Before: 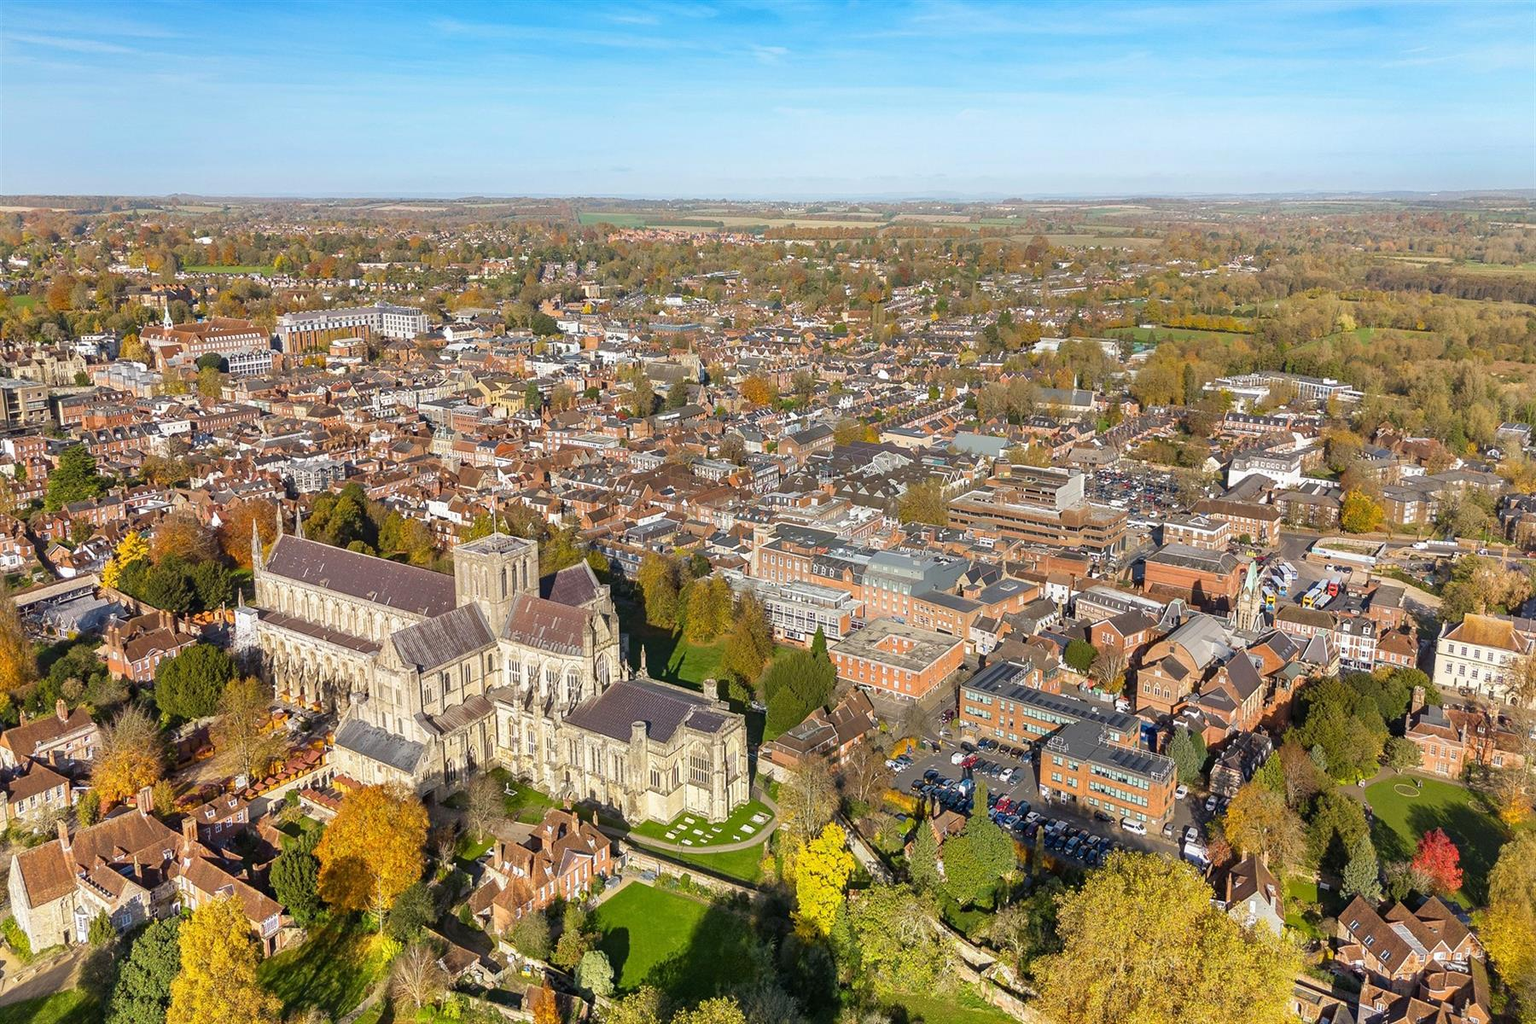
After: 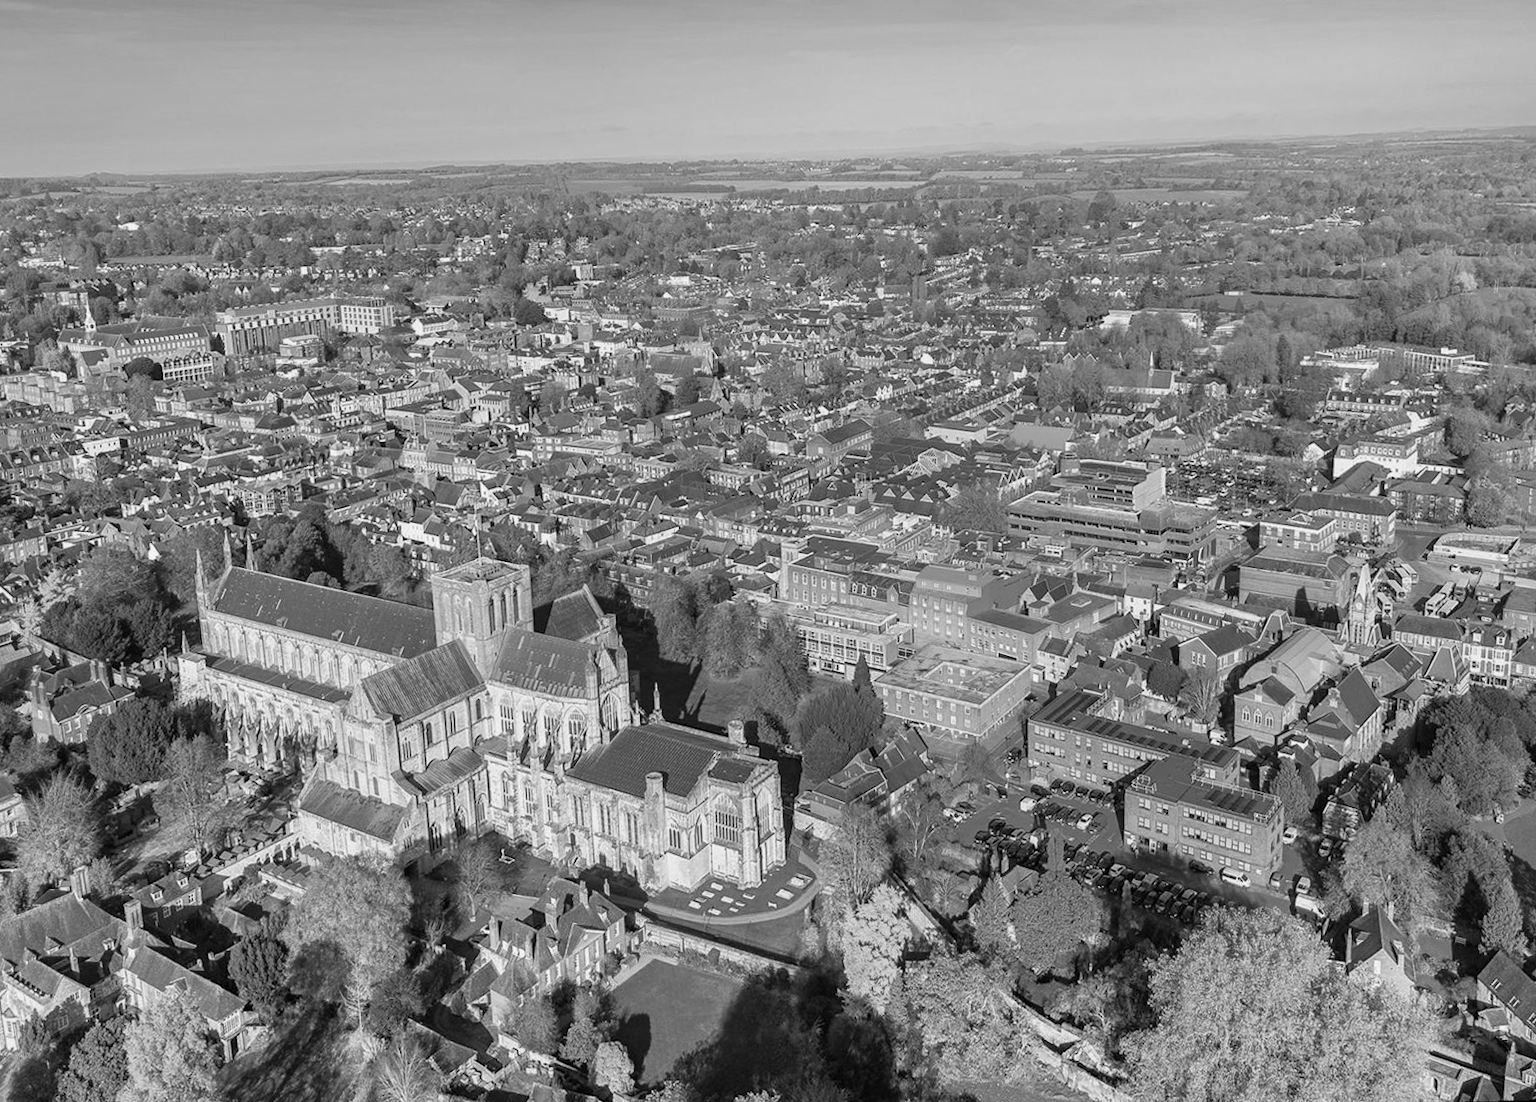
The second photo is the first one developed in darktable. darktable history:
rotate and perspective: rotation -1.75°, automatic cropping off
monochrome: a 26.22, b 42.67, size 0.8
crop: left 6.446%, top 8.188%, right 9.538%, bottom 3.548%
color correction: highlights a* -4.73, highlights b* 5.06, saturation 0.97
